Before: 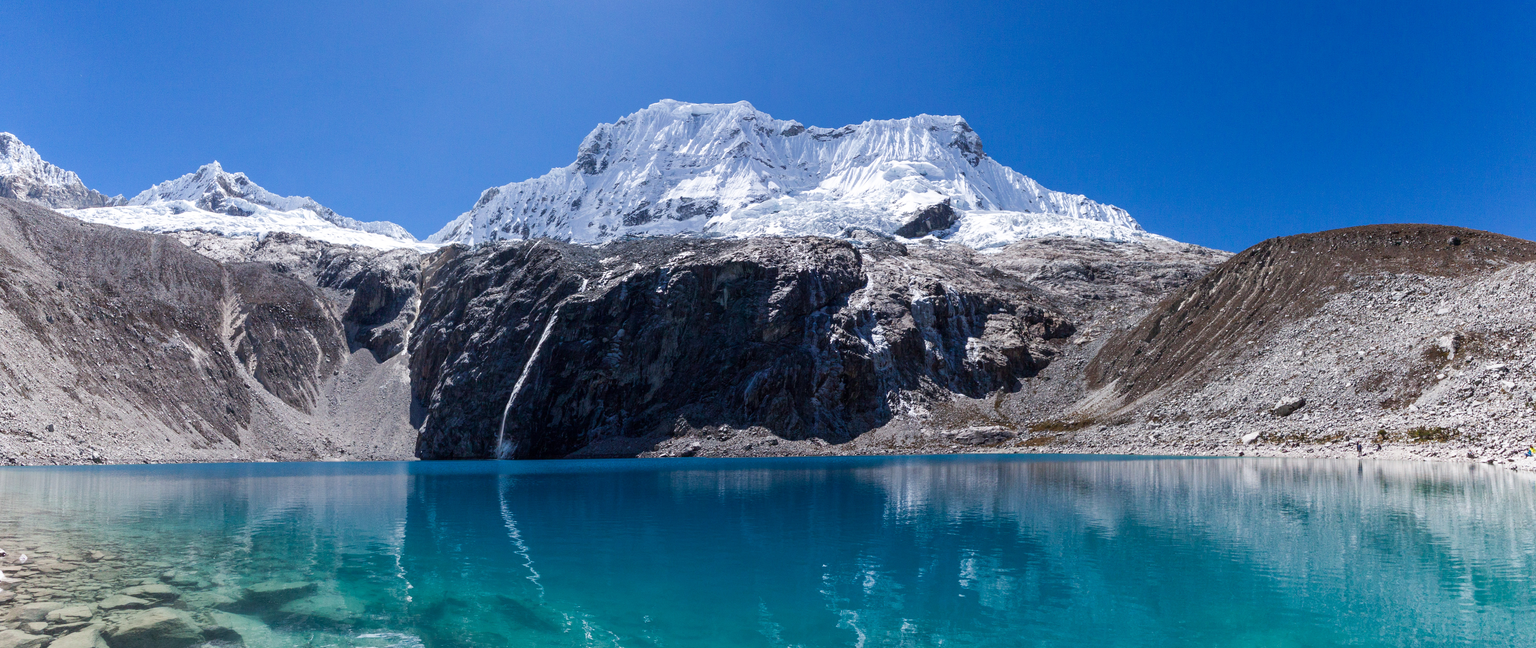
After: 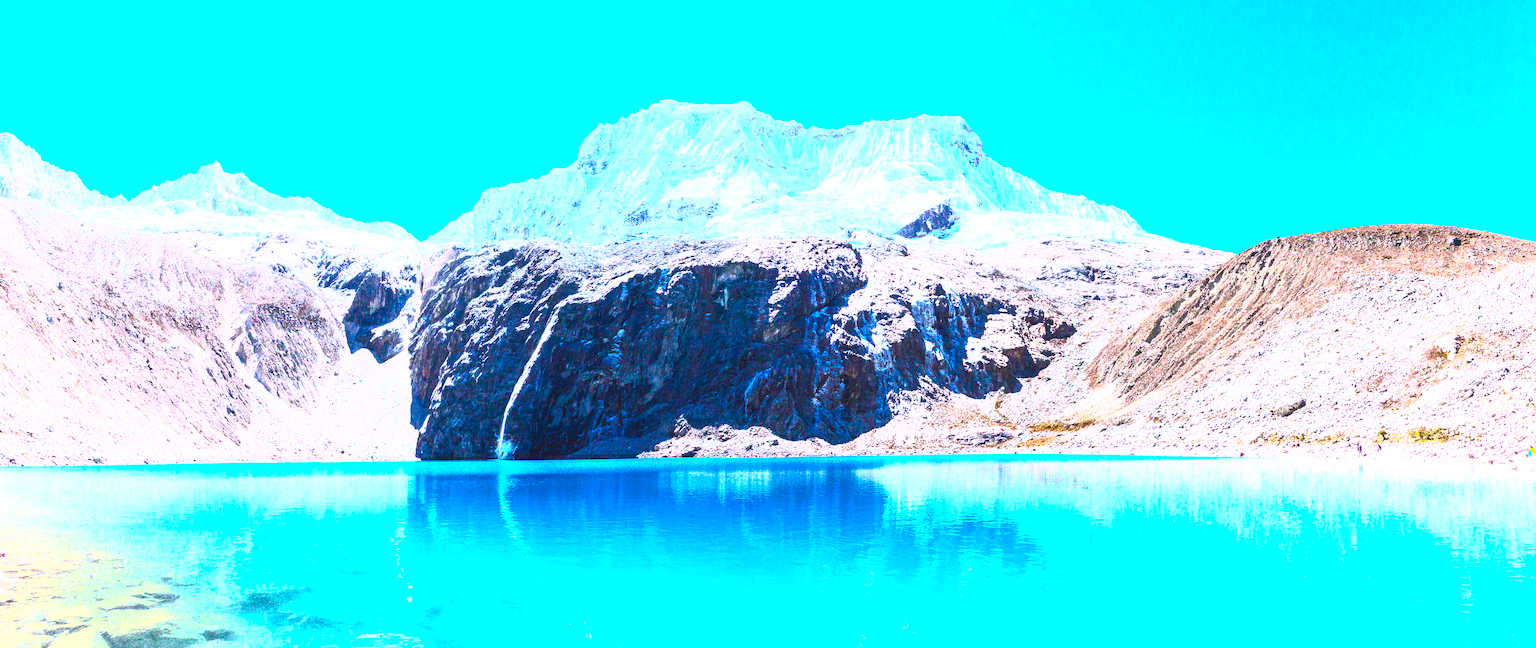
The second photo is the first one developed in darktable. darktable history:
contrast brightness saturation: contrast 1, brightness 1, saturation 1
exposure: black level correction 0, exposure 1.5 EV, compensate exposure bias true, compensate highlight preservation false
